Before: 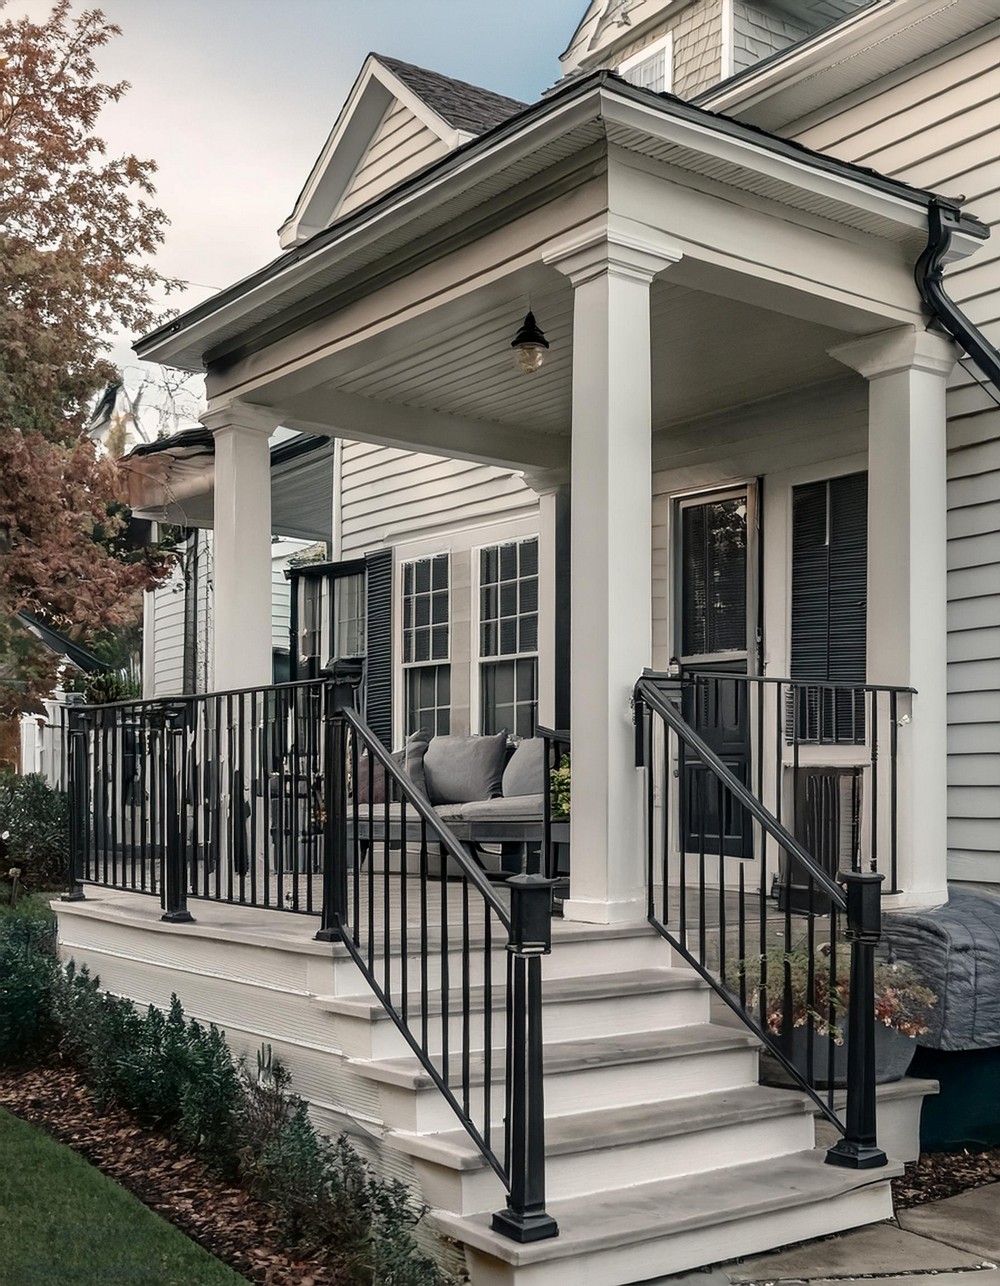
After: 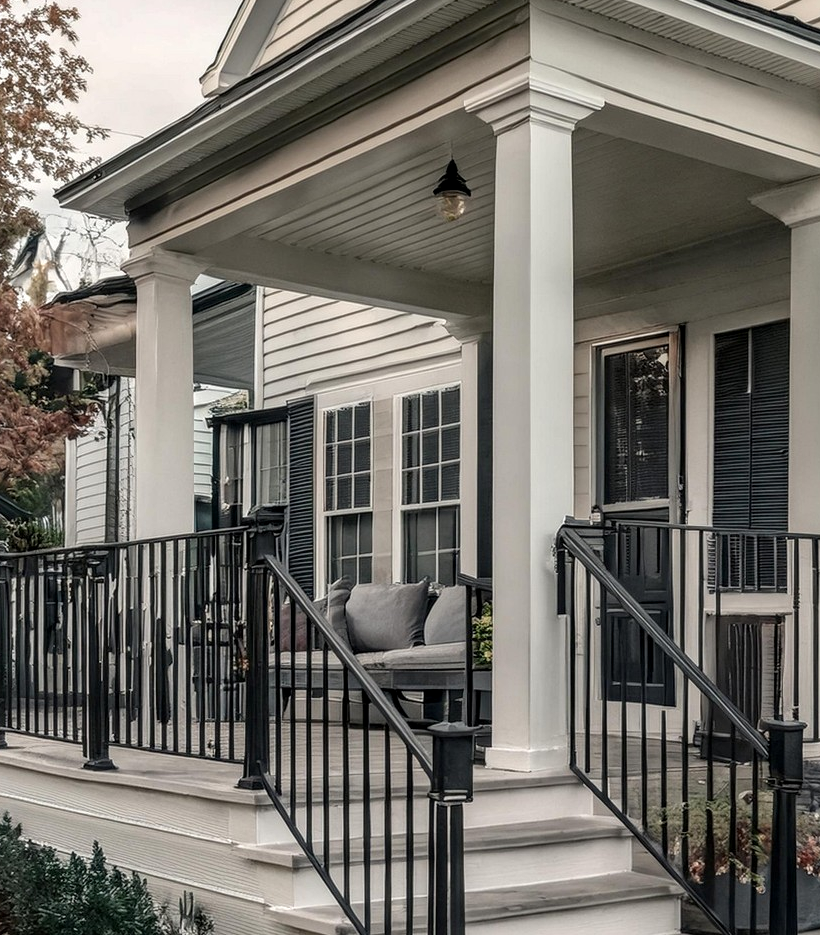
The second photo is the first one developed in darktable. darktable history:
local contrast: on, module defaults
crop: left 7.856%, top 11.836%, right 10.12%, bottom 15.387%
